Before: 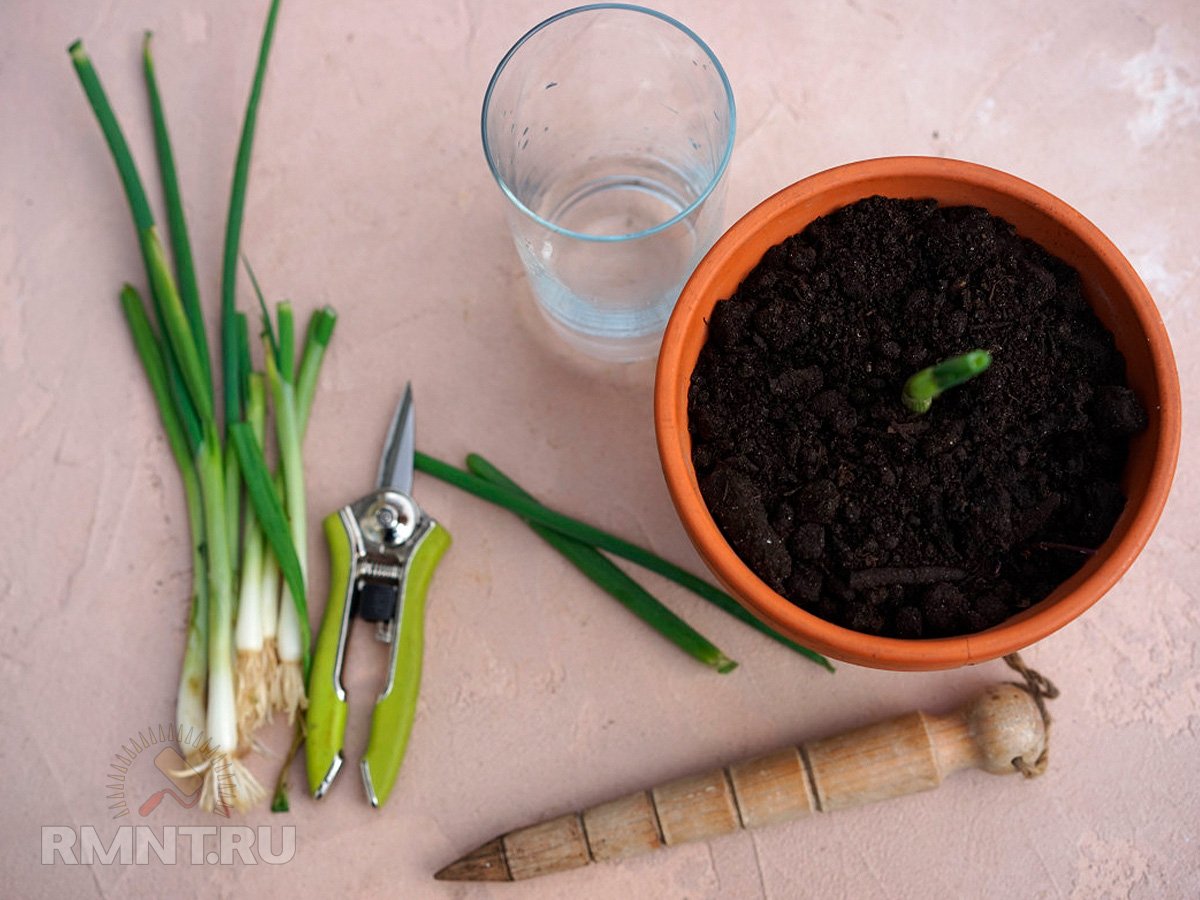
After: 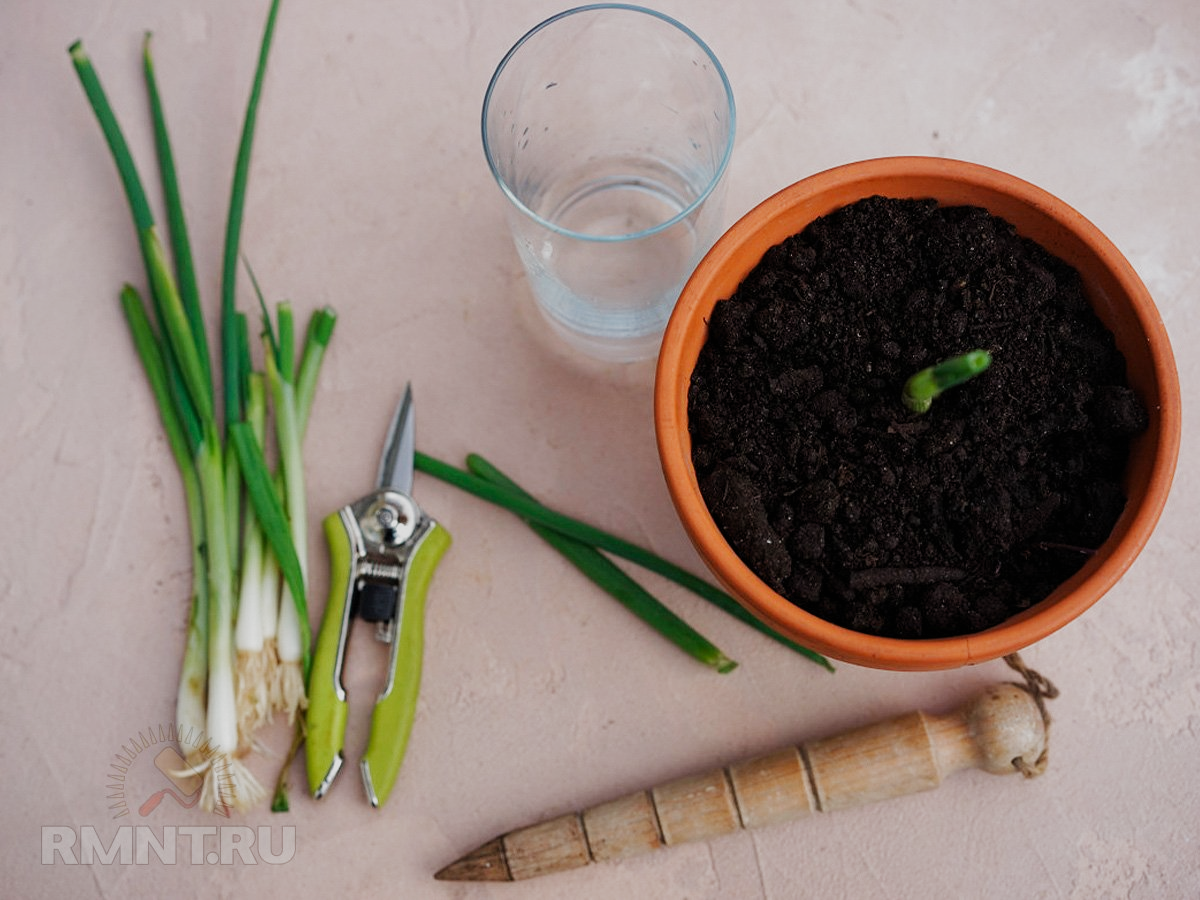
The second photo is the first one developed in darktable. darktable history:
filmic rgb: black relative exposure -11.35 EV, white relative exposure 3.25 EV, hardness 6.75, preserve chrominance no, color science v5 (2021), contrast in shadows safe, contrast in highlights safe
